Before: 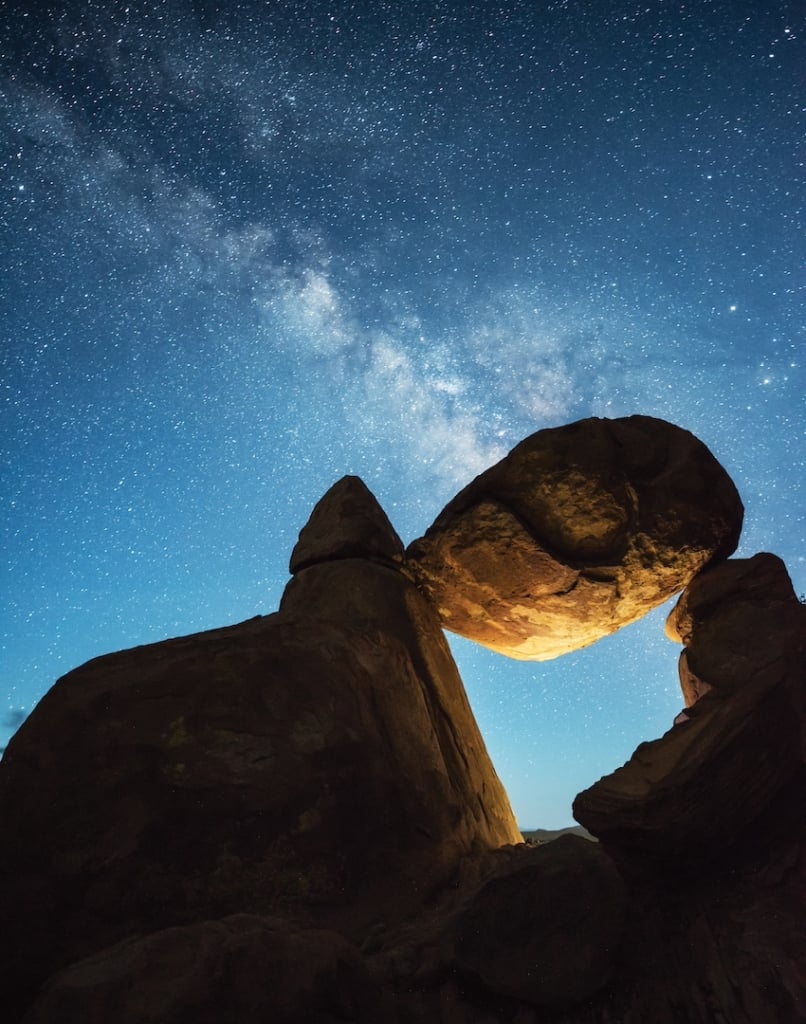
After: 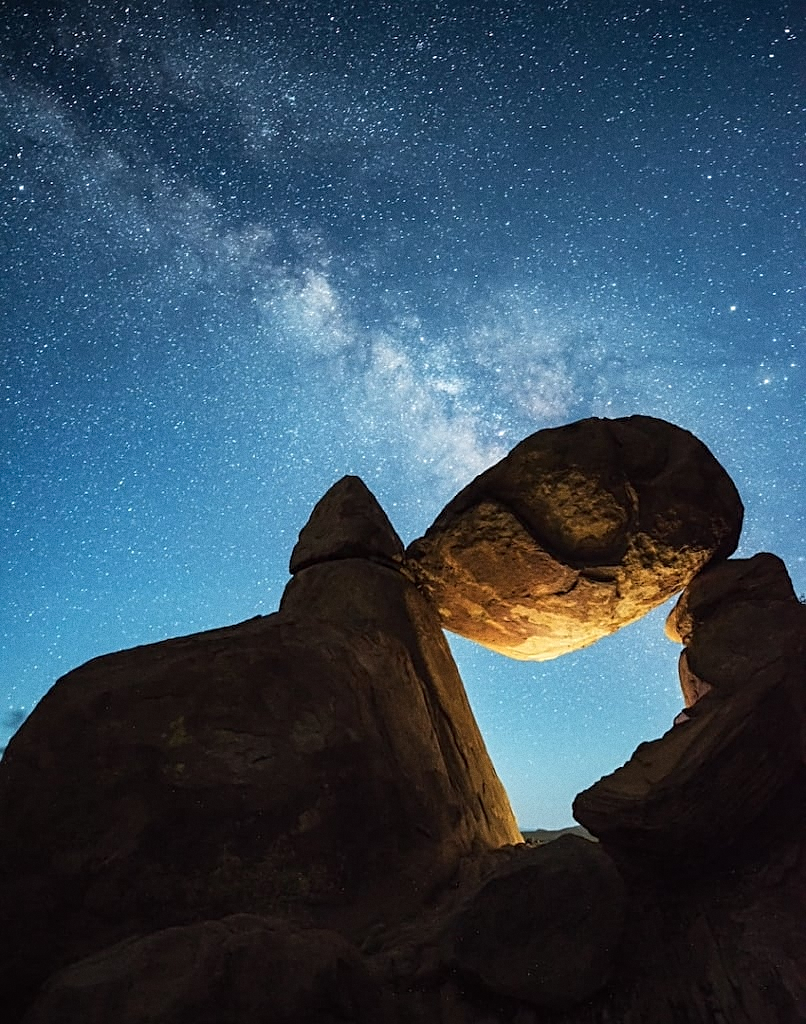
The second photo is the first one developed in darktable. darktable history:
contrast equalizer: y [[0.5, 0.5, 0.468, 0.5, 0.5, 0.5], [0.5 ×6], [0.5 ×6], [0 ×6], [0 ×6]]
sharpen: on, module defaults
grain: coarseness 0.09 ISO
local contrast: highlights 100%, shadows 100%, detail 120%, midtone range 0.2
